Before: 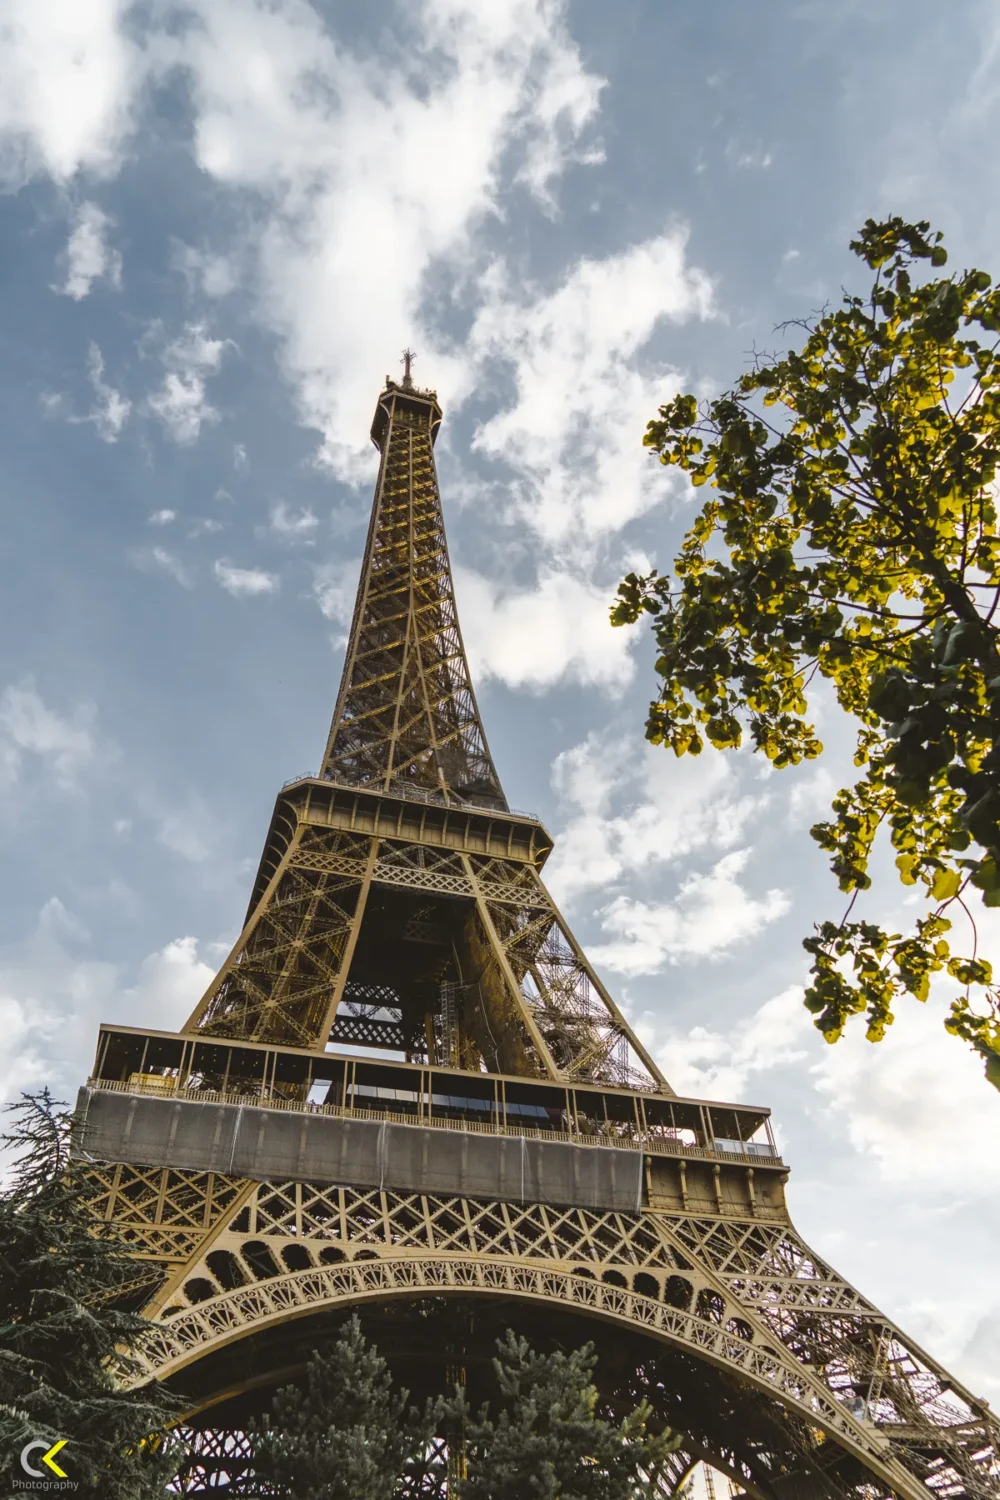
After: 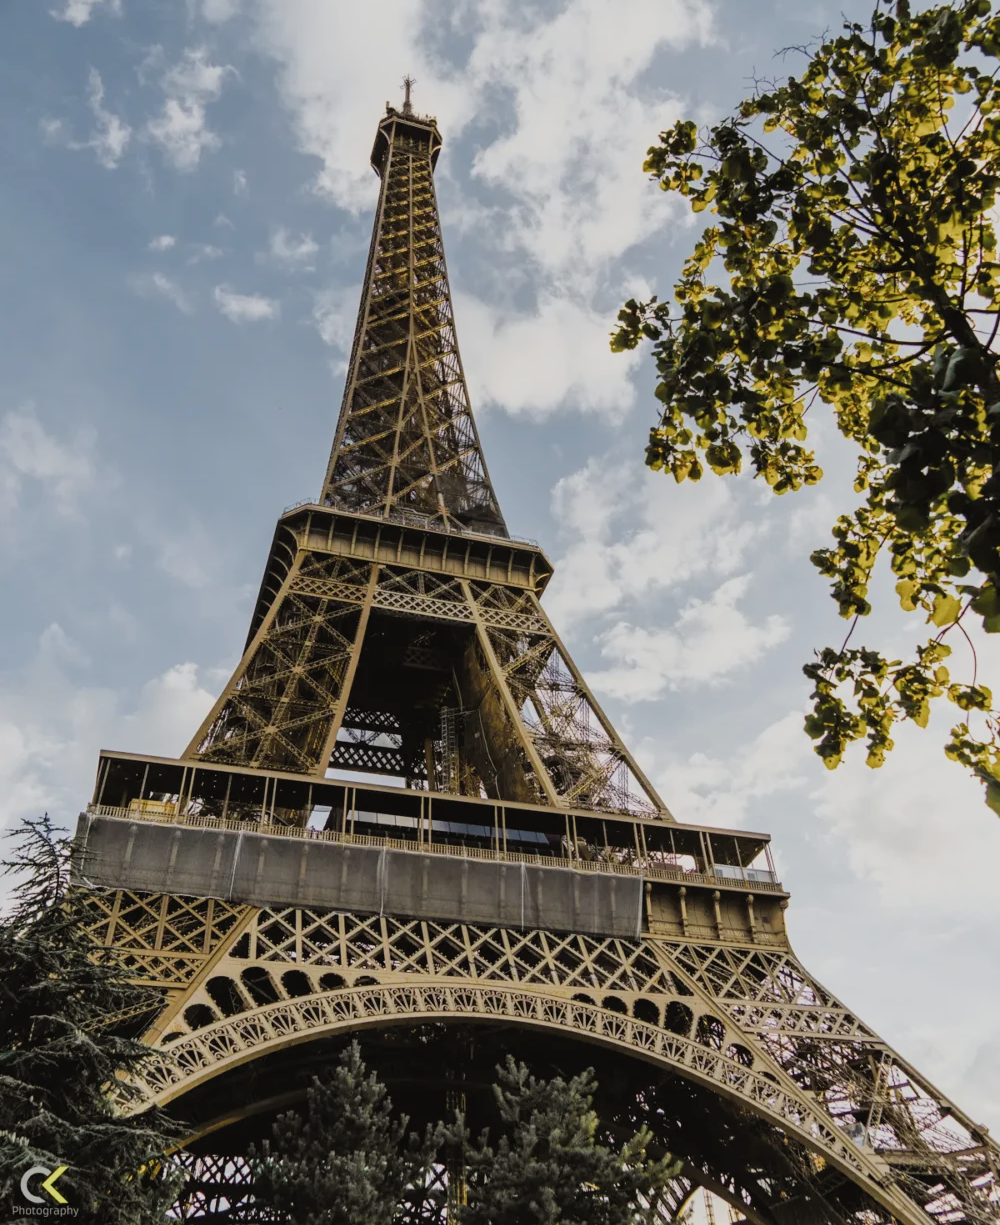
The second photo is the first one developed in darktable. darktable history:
crop and rotate: top 18.327%
filmic rgb: black relative exposure -7.65 EV, white relative exposure 4.56 EV, threshold 5.95 EV, hardness 3.61, contrast 1.059, color science v4 (2020), enable highlight reconstruction true
